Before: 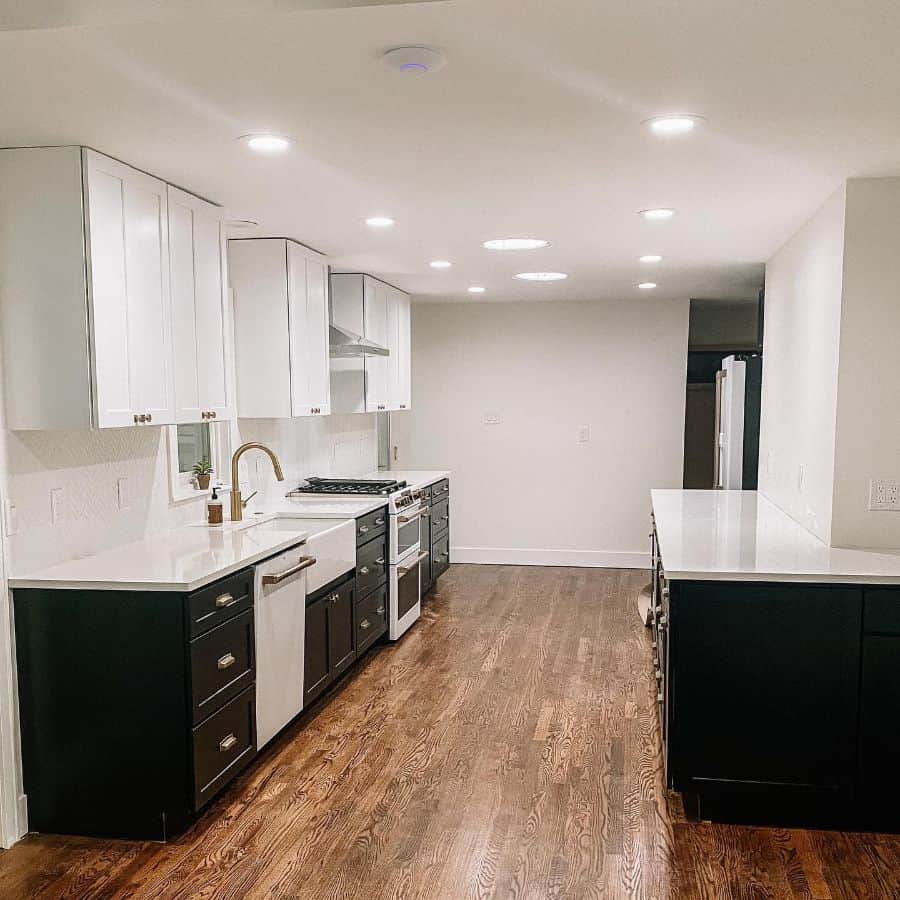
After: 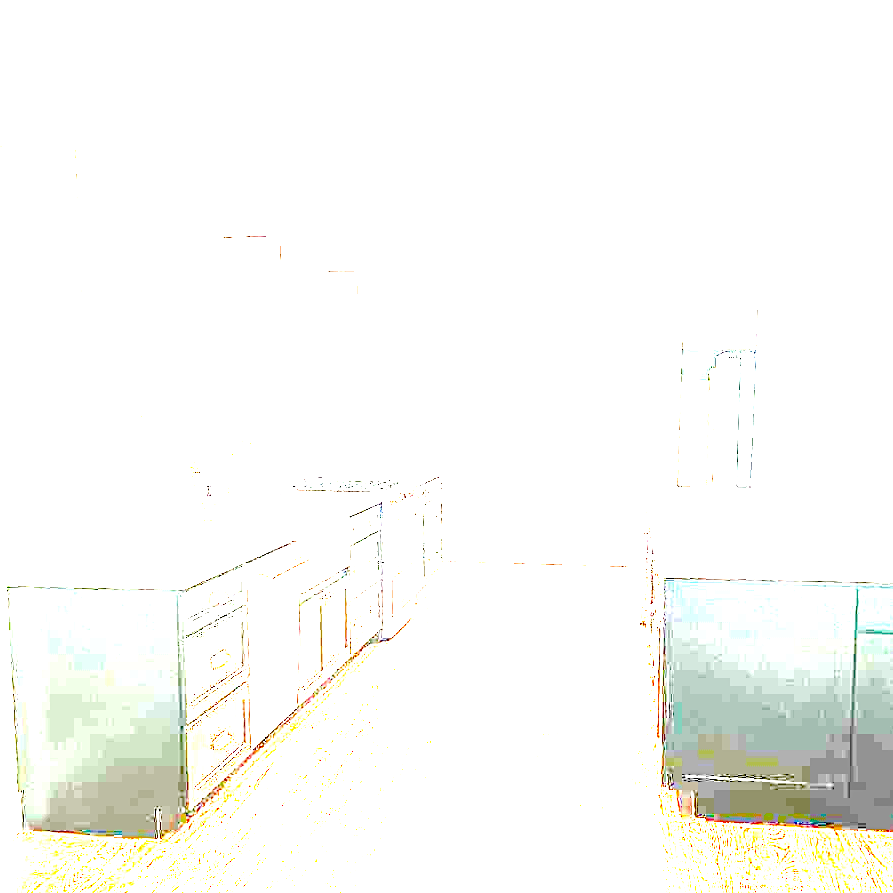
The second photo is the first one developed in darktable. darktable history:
crop and rotate: left 0.681%, top 0.293%, bottom 0.384%
exposure: exposure 7.909 EV, compensate highlight preservation false
sharpen: amount 0.202
